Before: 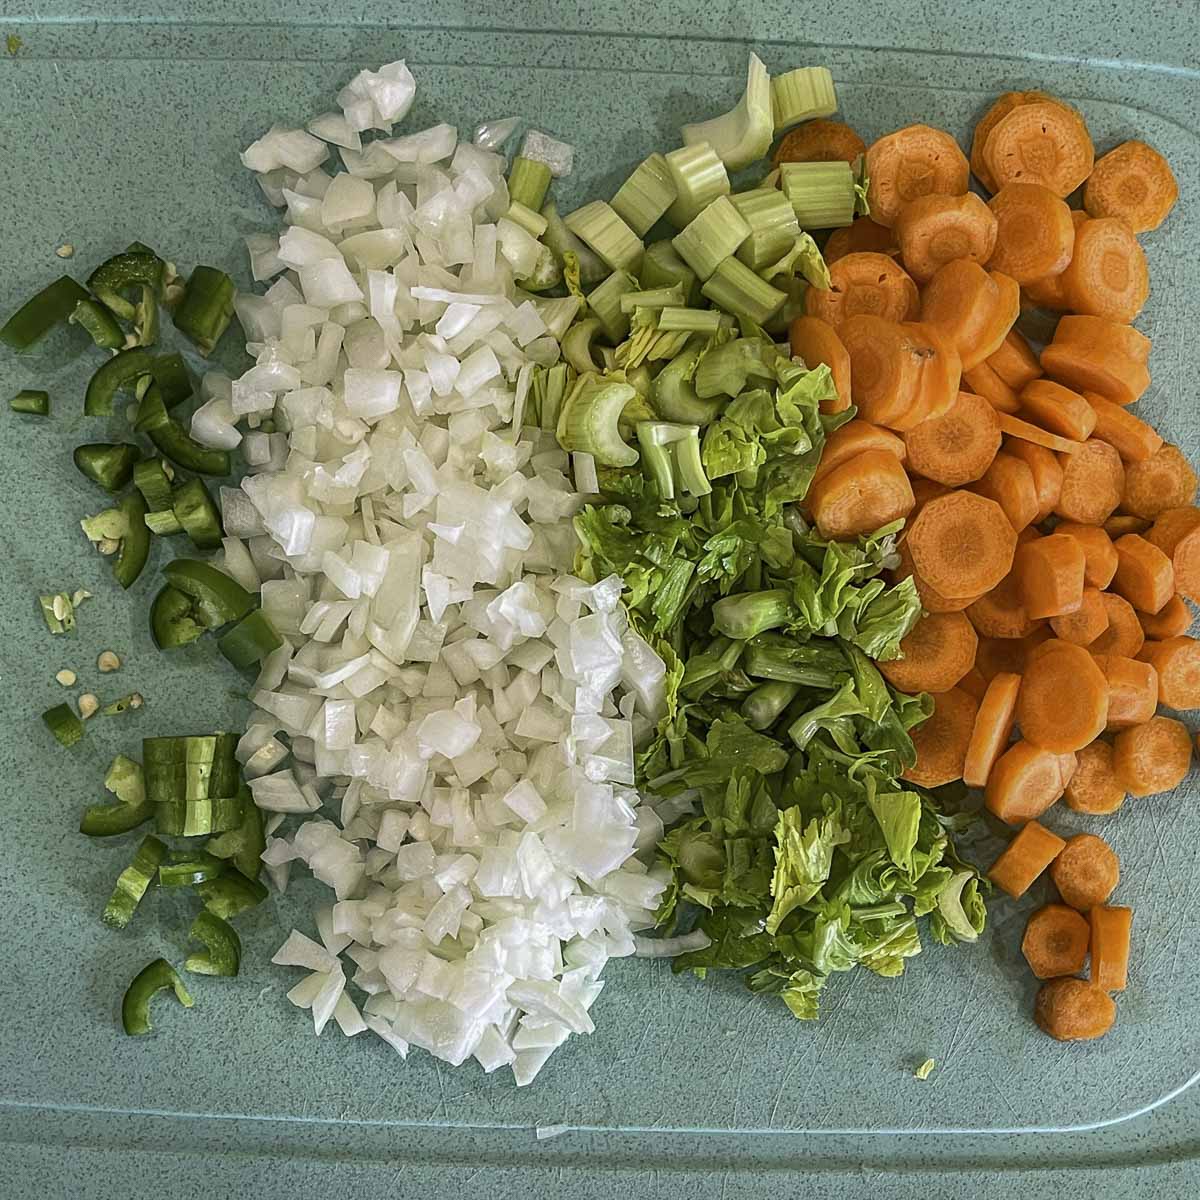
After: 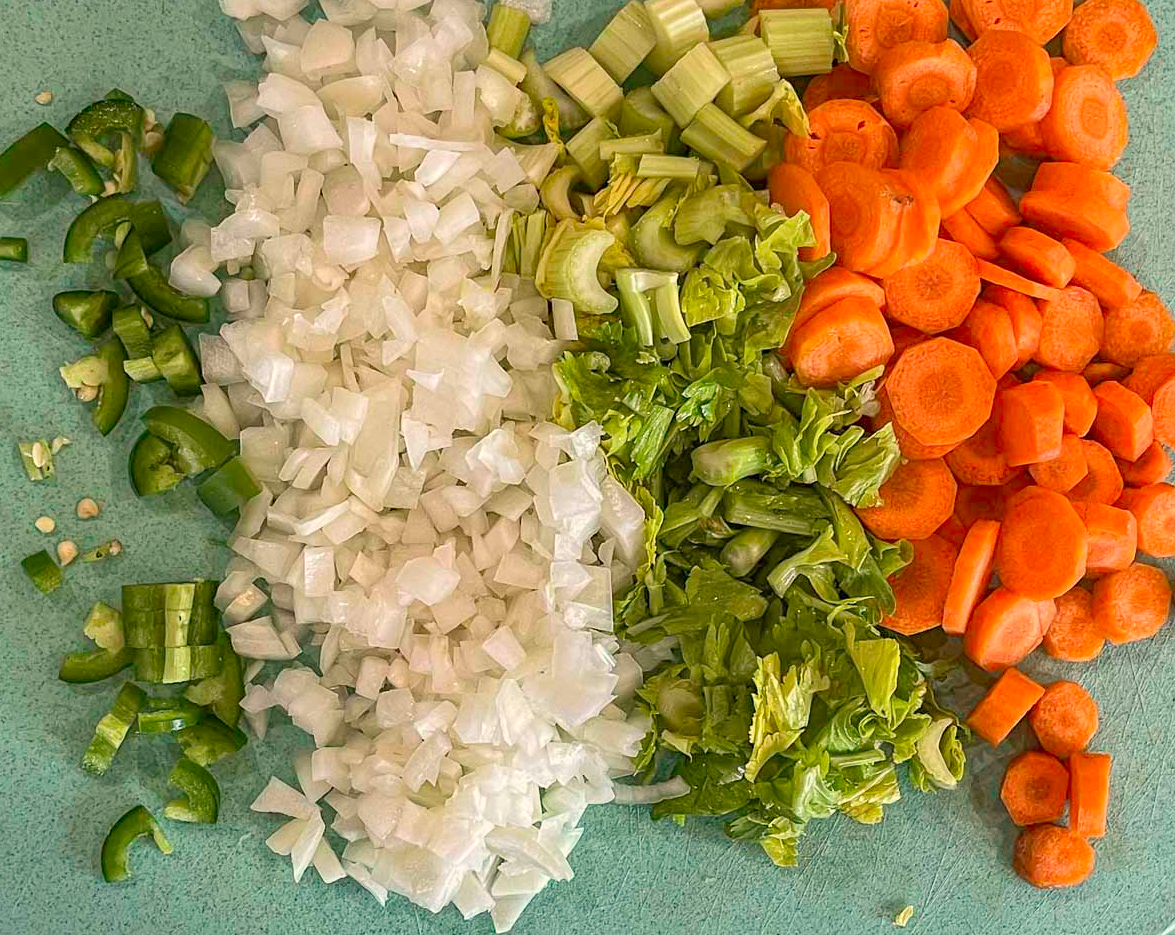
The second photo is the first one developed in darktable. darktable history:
white balance: red 1.029, blue 0.92
crop and rotate: left 1.814%, top 12.818%, right 0.25%, bottom 9.225%
